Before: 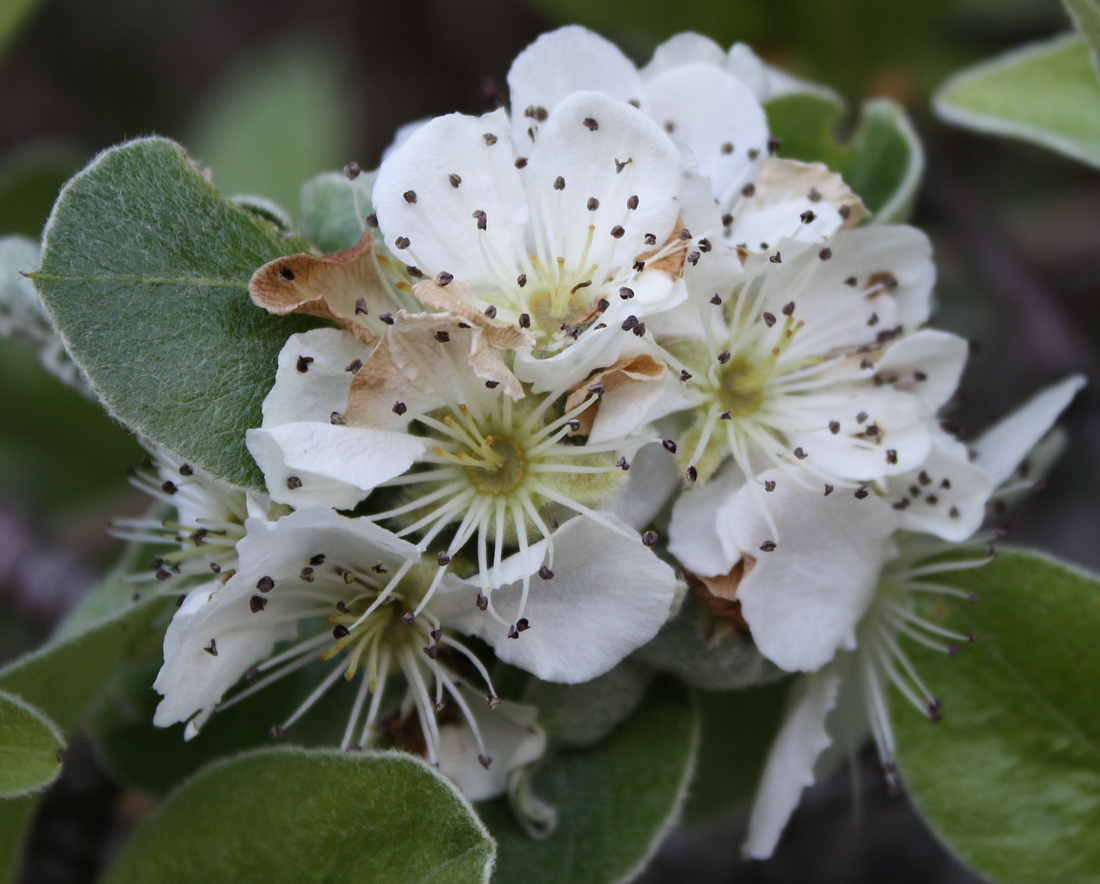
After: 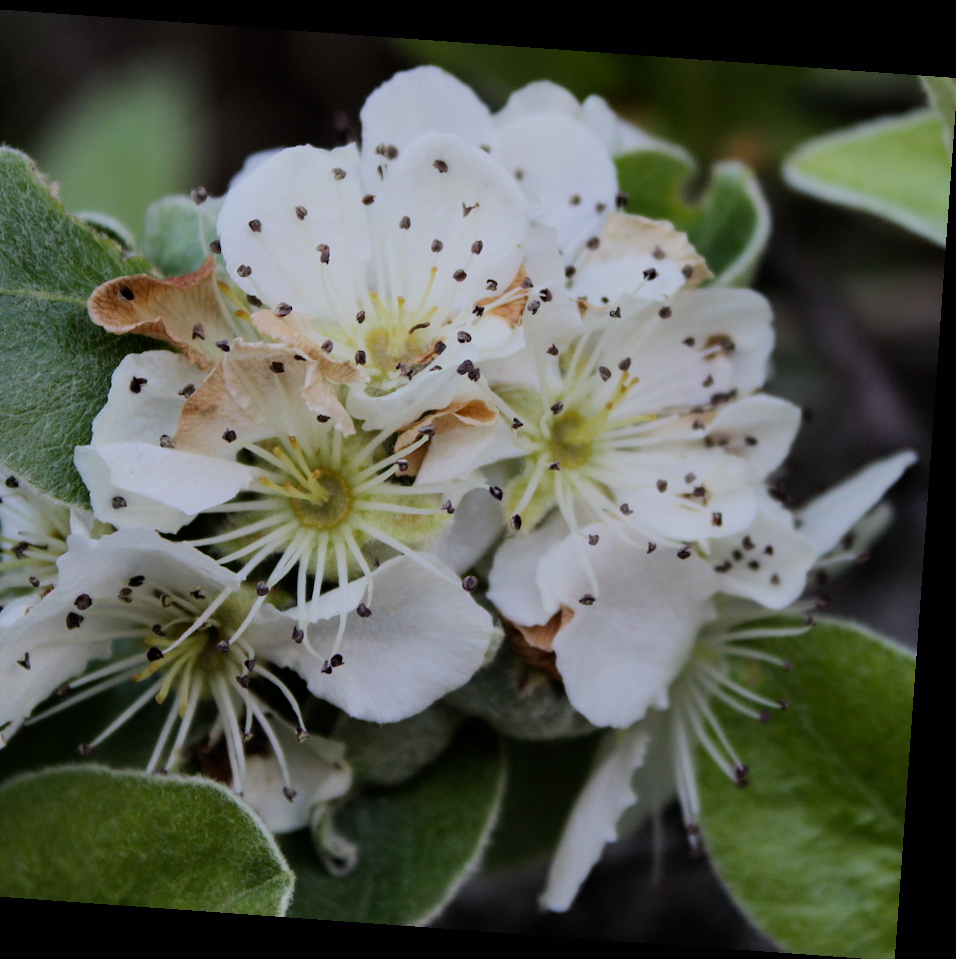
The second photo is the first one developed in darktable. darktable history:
filmic rgb: black relative exposure -7.15 EV, white relative exposure 5.36 EV, hardness 3.02, color science v6 (2022)
rotate and perspective: rotation 4.1°, automatic cropping off
contrast brightness saturation: contrast 0.04, saturation 0.16
crop: left 17.582%, bottom 0.031%
shadows and highlights: shadows 20.91, highlights -35.45, soften with gaussian
